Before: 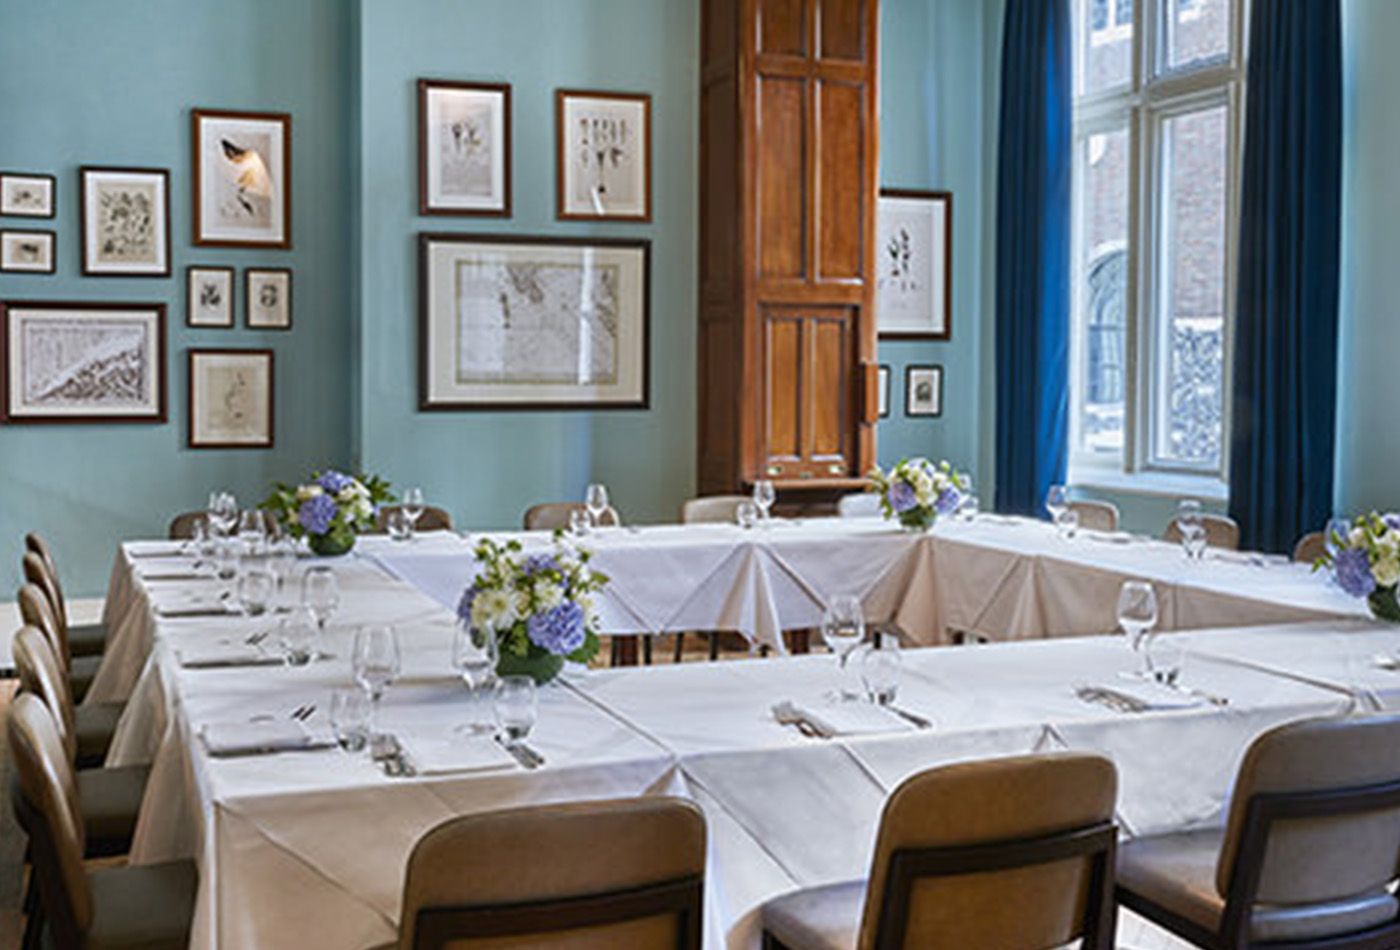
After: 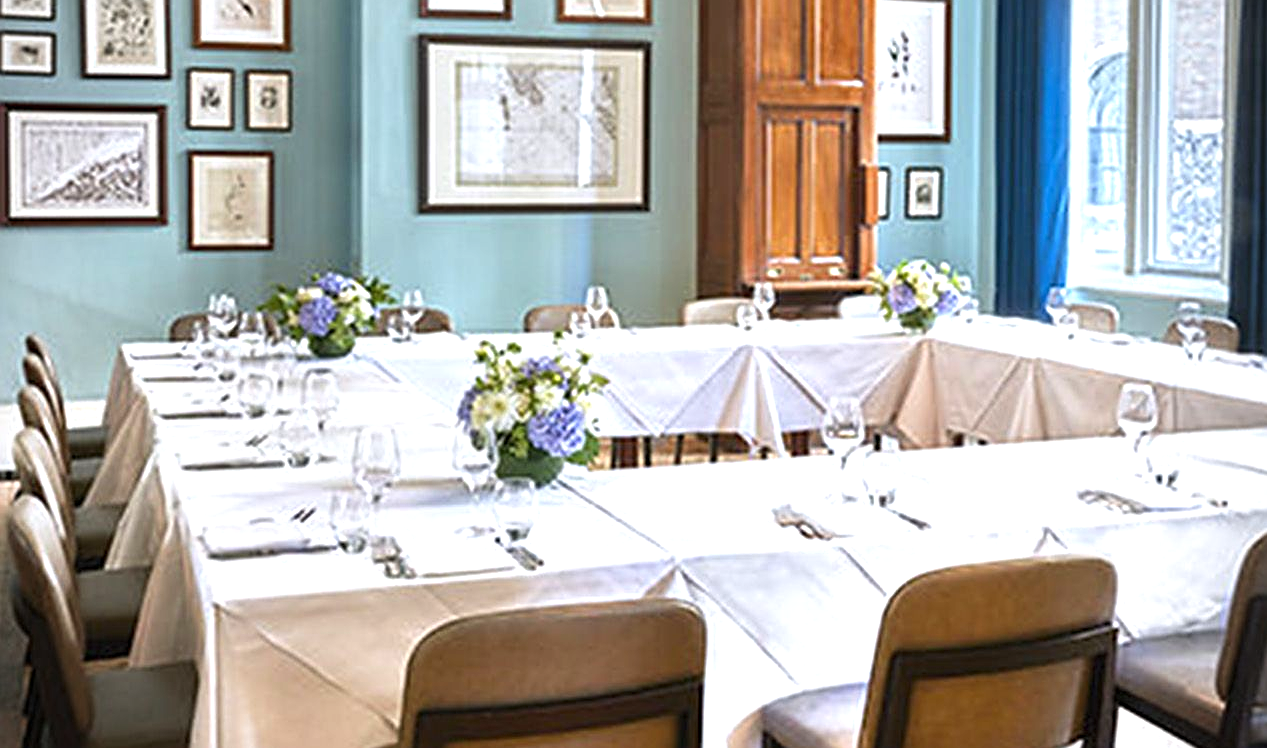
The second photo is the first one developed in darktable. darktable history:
sharpen: on, module defaults
crop: top 20.916%, right 9.437%, bottom 0.316%
exposure: black level correction 0, exposure 1 EV, compensate highlight preservation false
vignetting: unbound false
